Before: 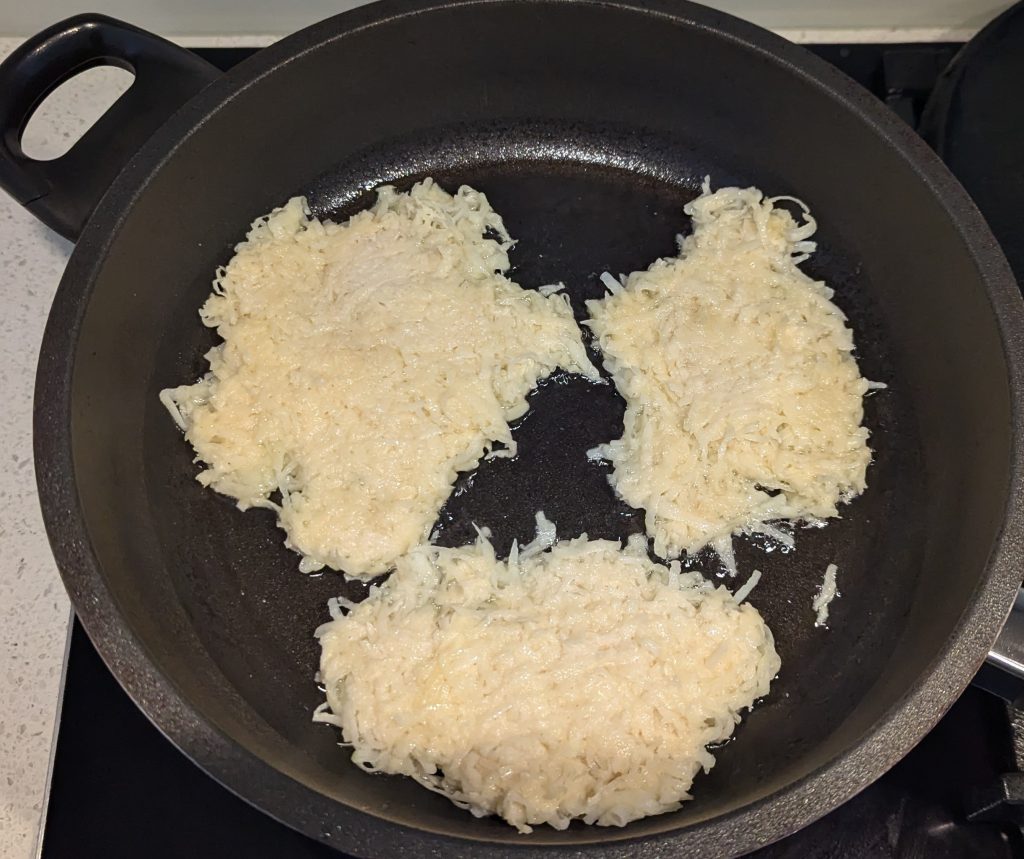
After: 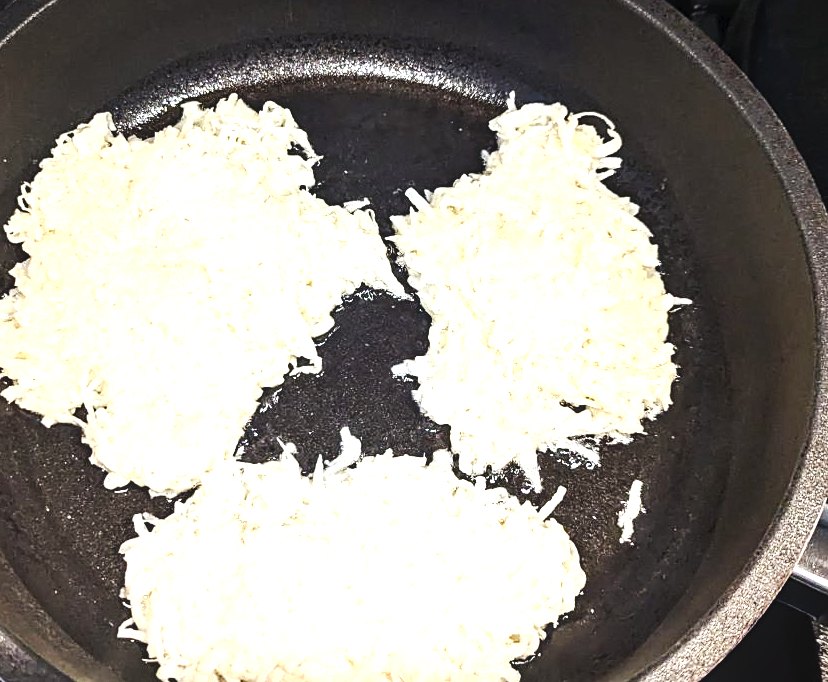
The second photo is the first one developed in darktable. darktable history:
tone curve: curves: ch0 [(0, 0) (0.003, 0.014) (0.011, 0.019) (0.025, 0.026) (0.044, 0.037) (0.069, 0.053) (0.1, 0.083) (0.136, 0.121) (0.177, 0.163) (0.224, 0.22) (0.277, 0.281) (0.335, 0.354) (0.399, 0.436) (0.468, 0.526) (0.543, 0.612) (0.623, 0.706) (0.709, 0.79) (0.801, 0.858) (0.898, 0.925) (1, 1)], preserve colors none
tone equalizer: -8 EV -1.07 EV, -7 EV -0.983 EV, -6 EV -0.872 EV, -5 EV -0.555 EV, -3 EV 0.587 EV, -2 EV 0.865 EV, -1 EV 0.987 EV, +0 EV 1.06 EV, edges refinement/feathering 500, mask exposure compensation -1.57 EV, preserve details no
crop: left 19.124%, top 9.872%, right 0%, bottom 9.638%
sharpen: amount 0.215
haze removal: strength 0.107, compatibility mode true, adaptive false
local contrast: on, module defaults
exposure: black level correction 0, exposure 0.865 EV, compensate highlight preservation false
